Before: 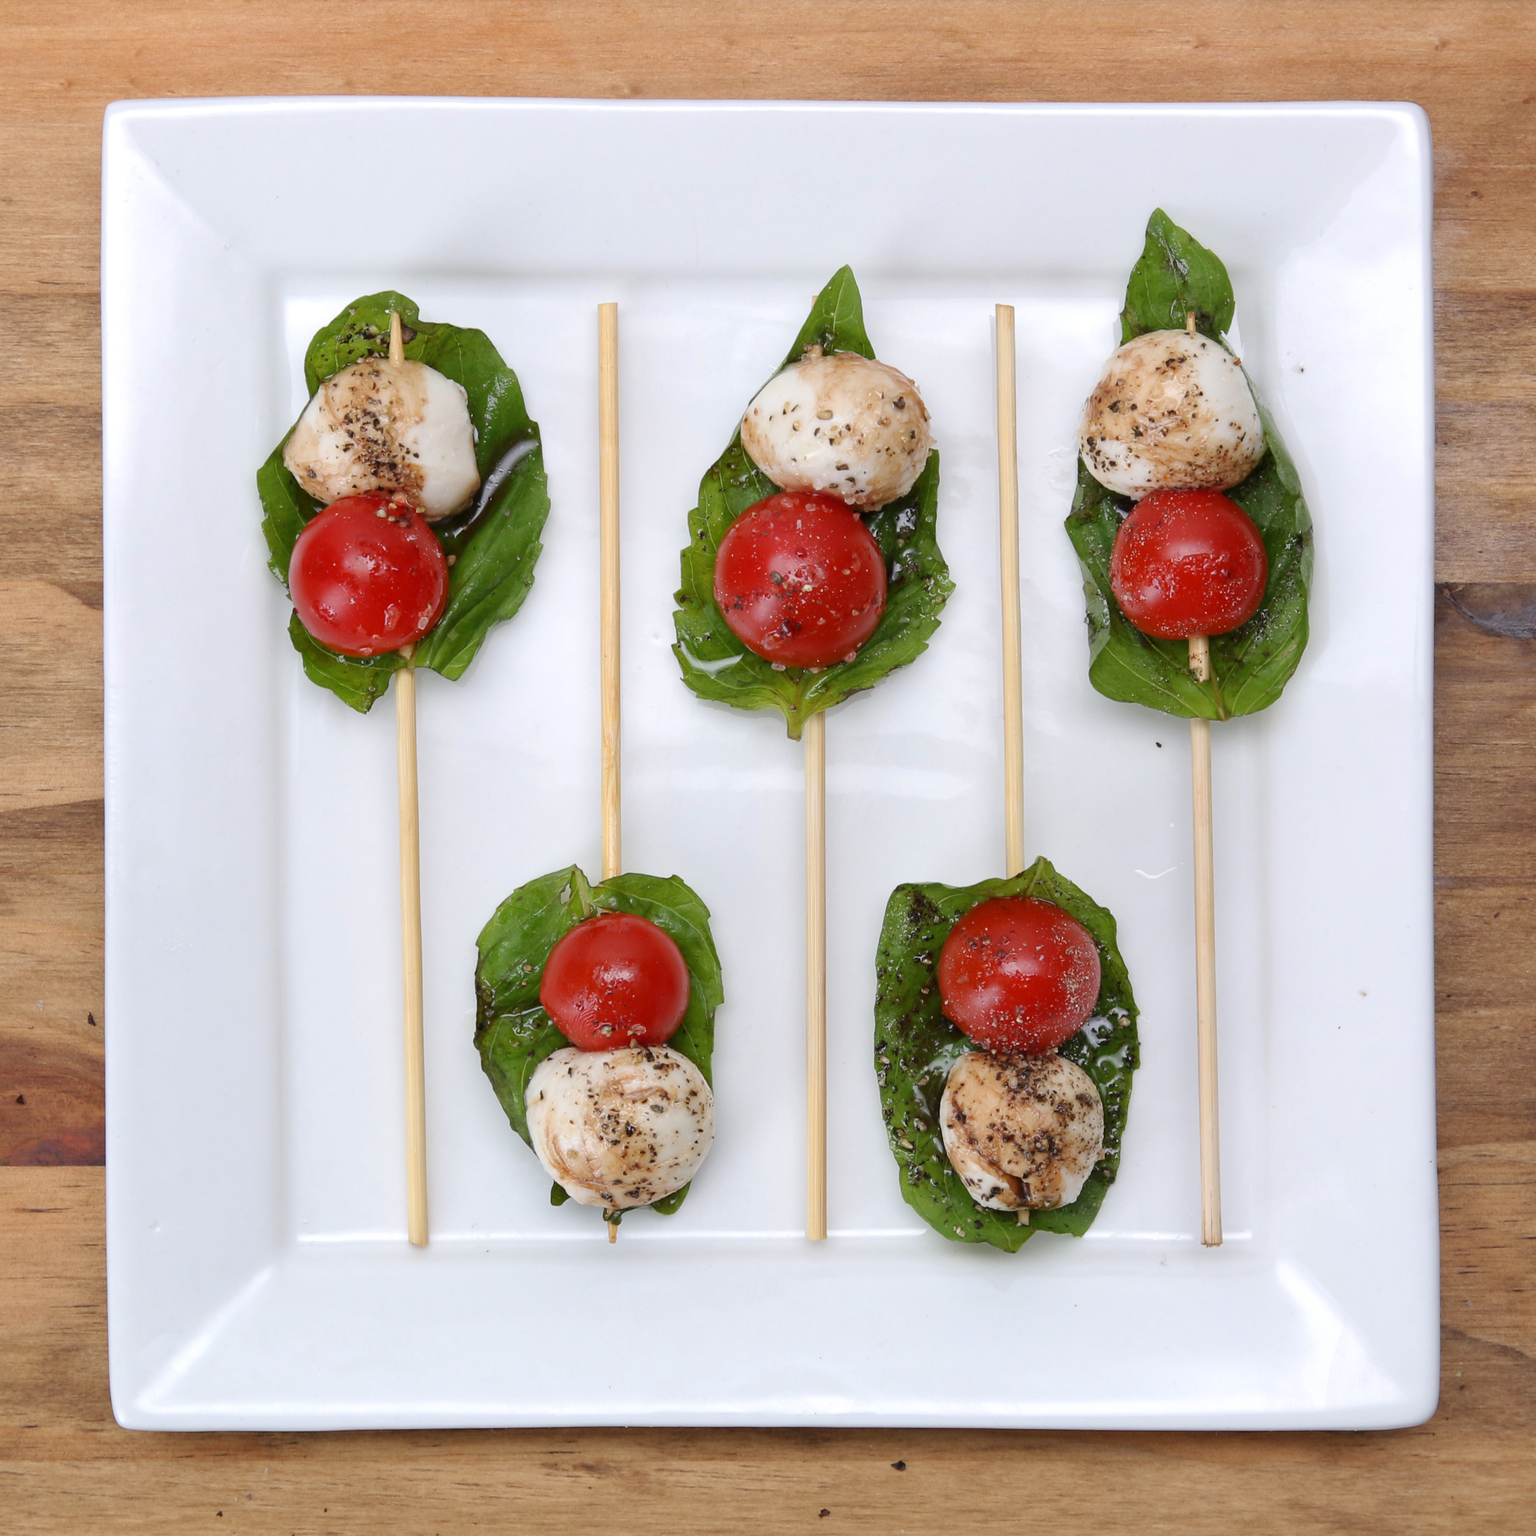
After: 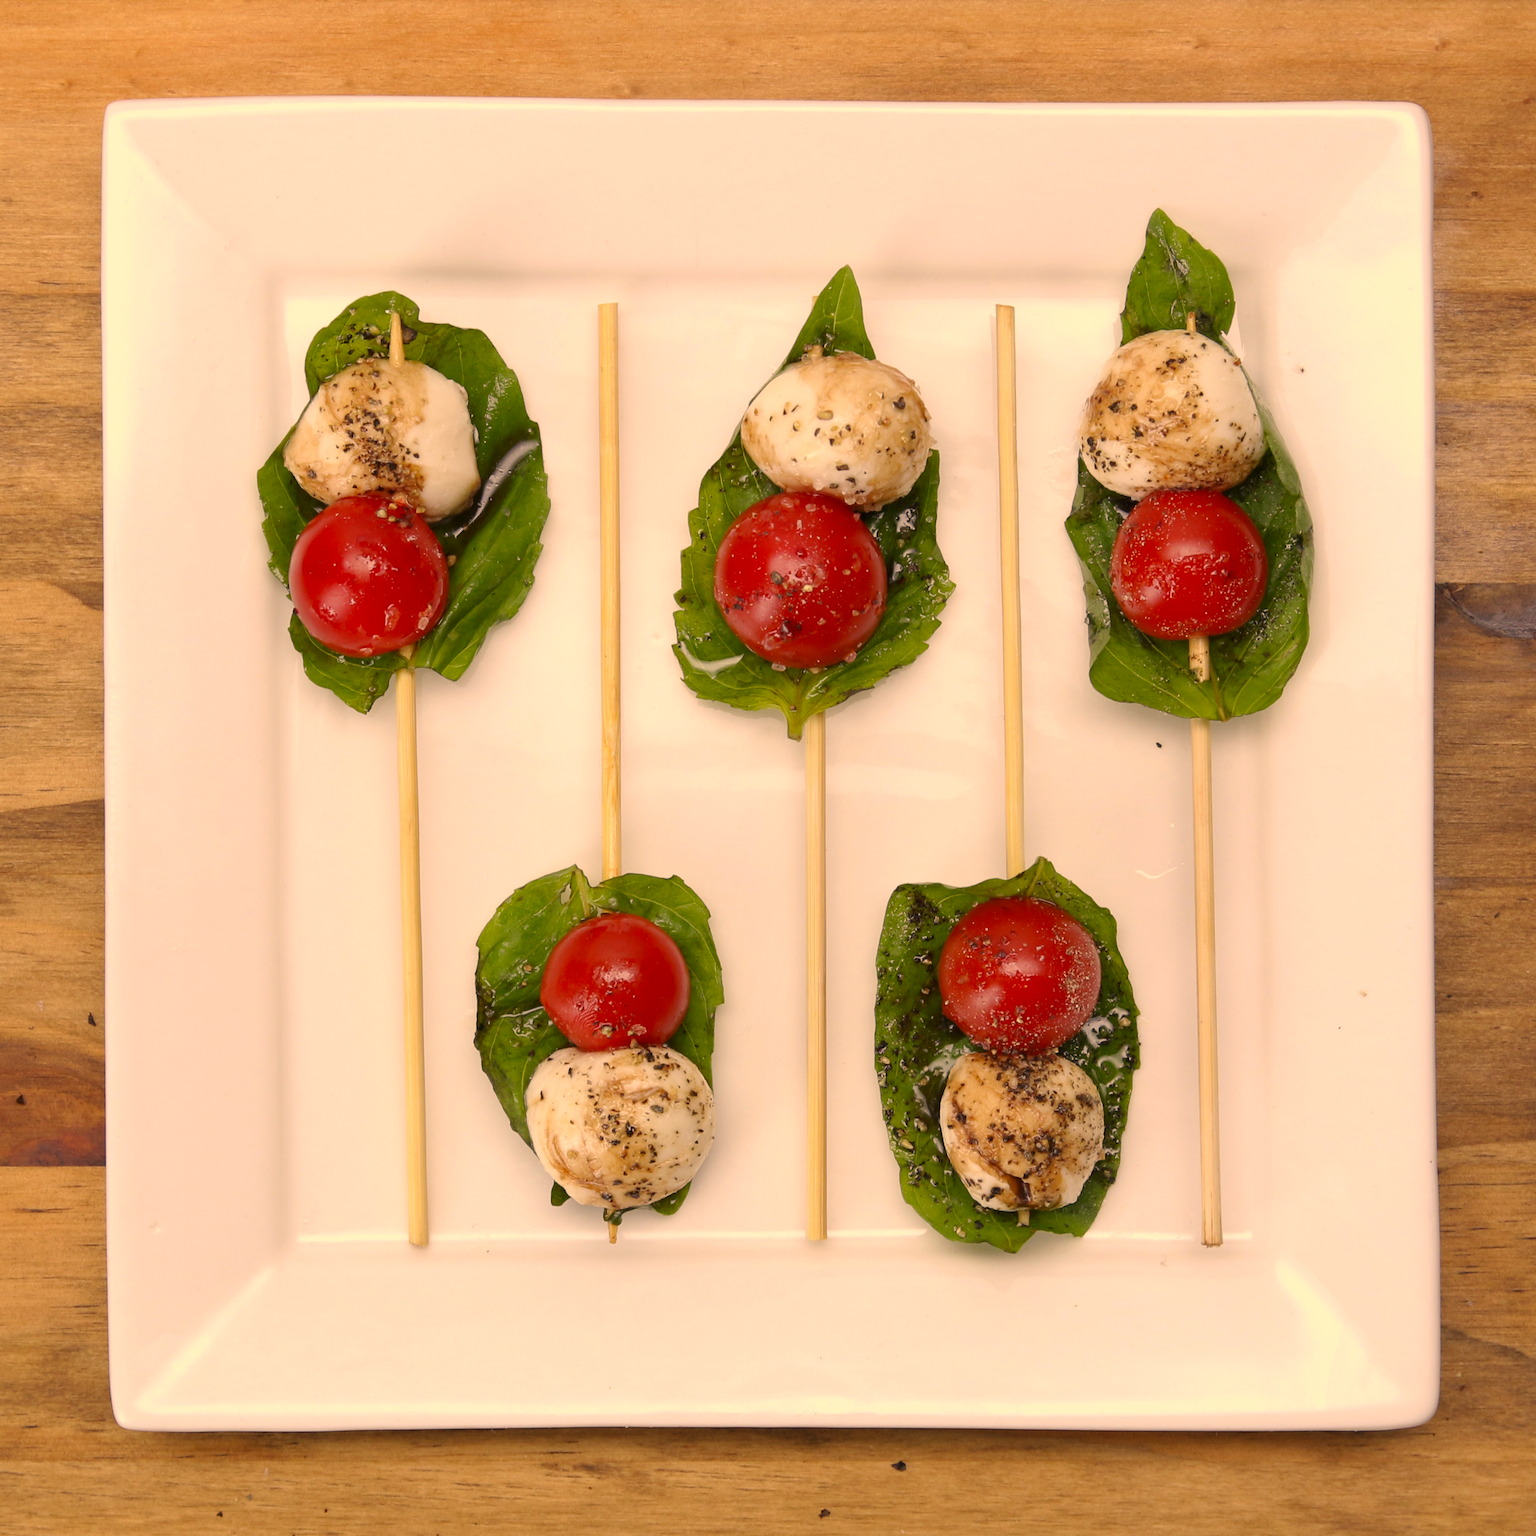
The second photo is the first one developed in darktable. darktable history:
color correction: highlights a* 14.81, highlights b* 32.21
